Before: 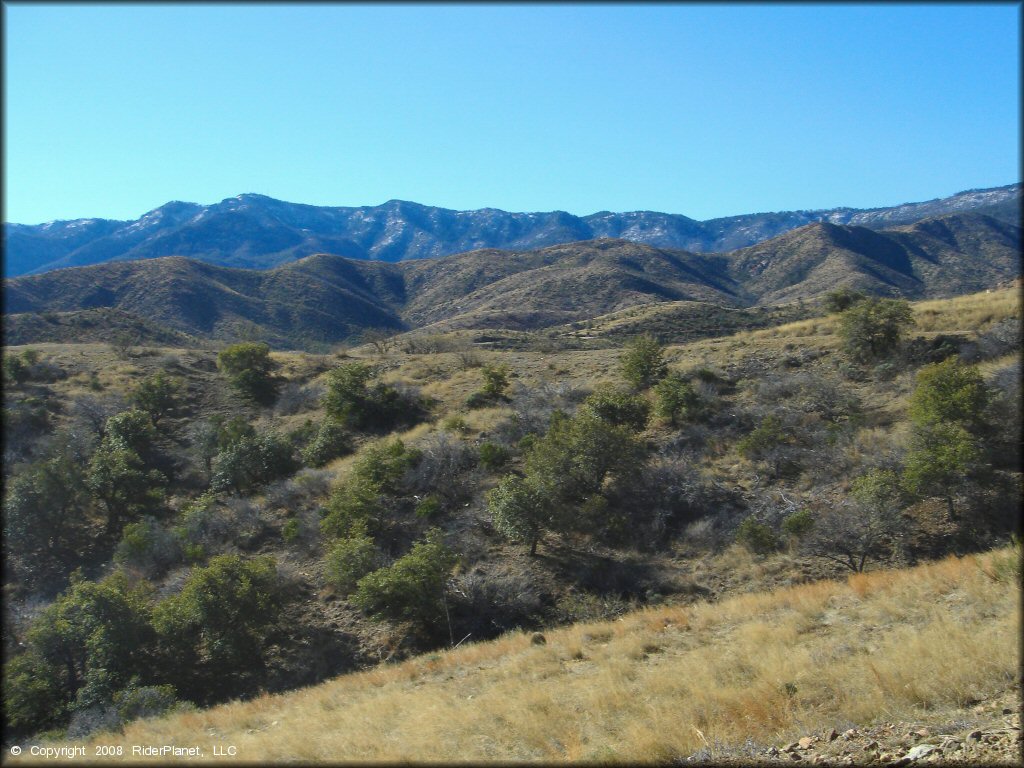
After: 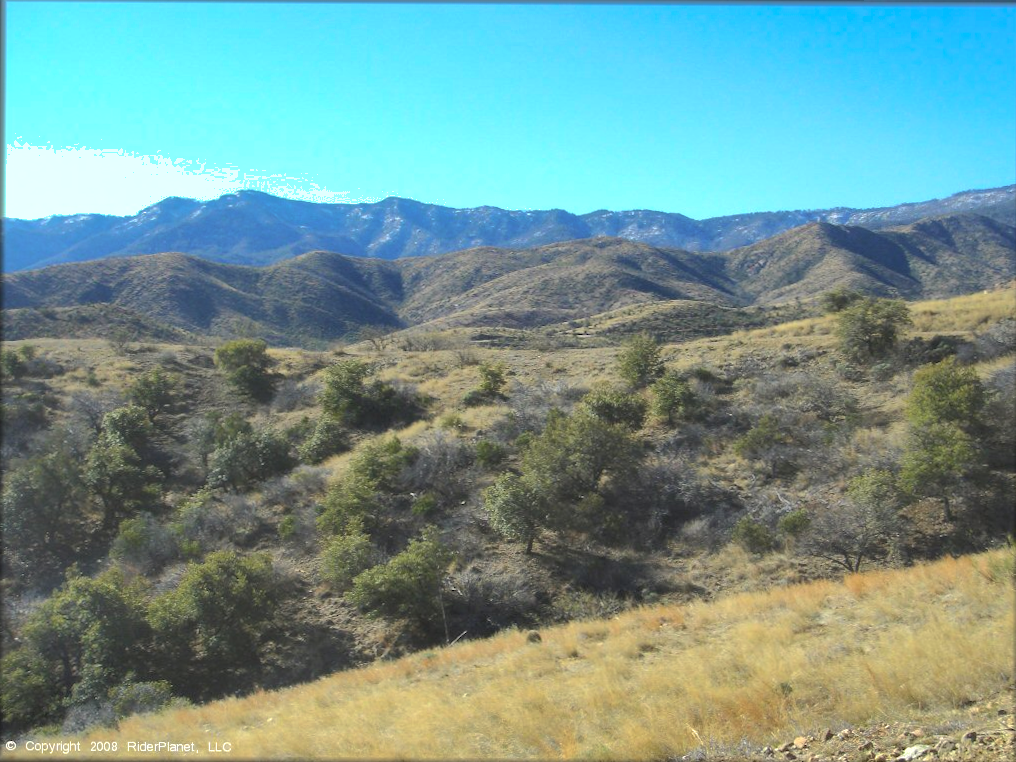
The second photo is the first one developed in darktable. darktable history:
shadows and highlights: shadows 39.66, highlights -59.7
tone equalizer: -8 EV -0.381 EV, -7 EV -0.39 EV, -6 EV -0.353 EV, -5 EV -0.221 EV, -3 EV 0.194 EV, -2 EV 0.335 EV, -1 EV 0.397 EV, +0 EV 0.446 EV, edges refinement/feathering 500, mask exposure compensation -1.57 EV, preserve details guided filter
crop and rotate: angle -0.324°
color correction: highlights b* 2.91
contrast brightness saturation: contrast 0.143, brightness 0.228
